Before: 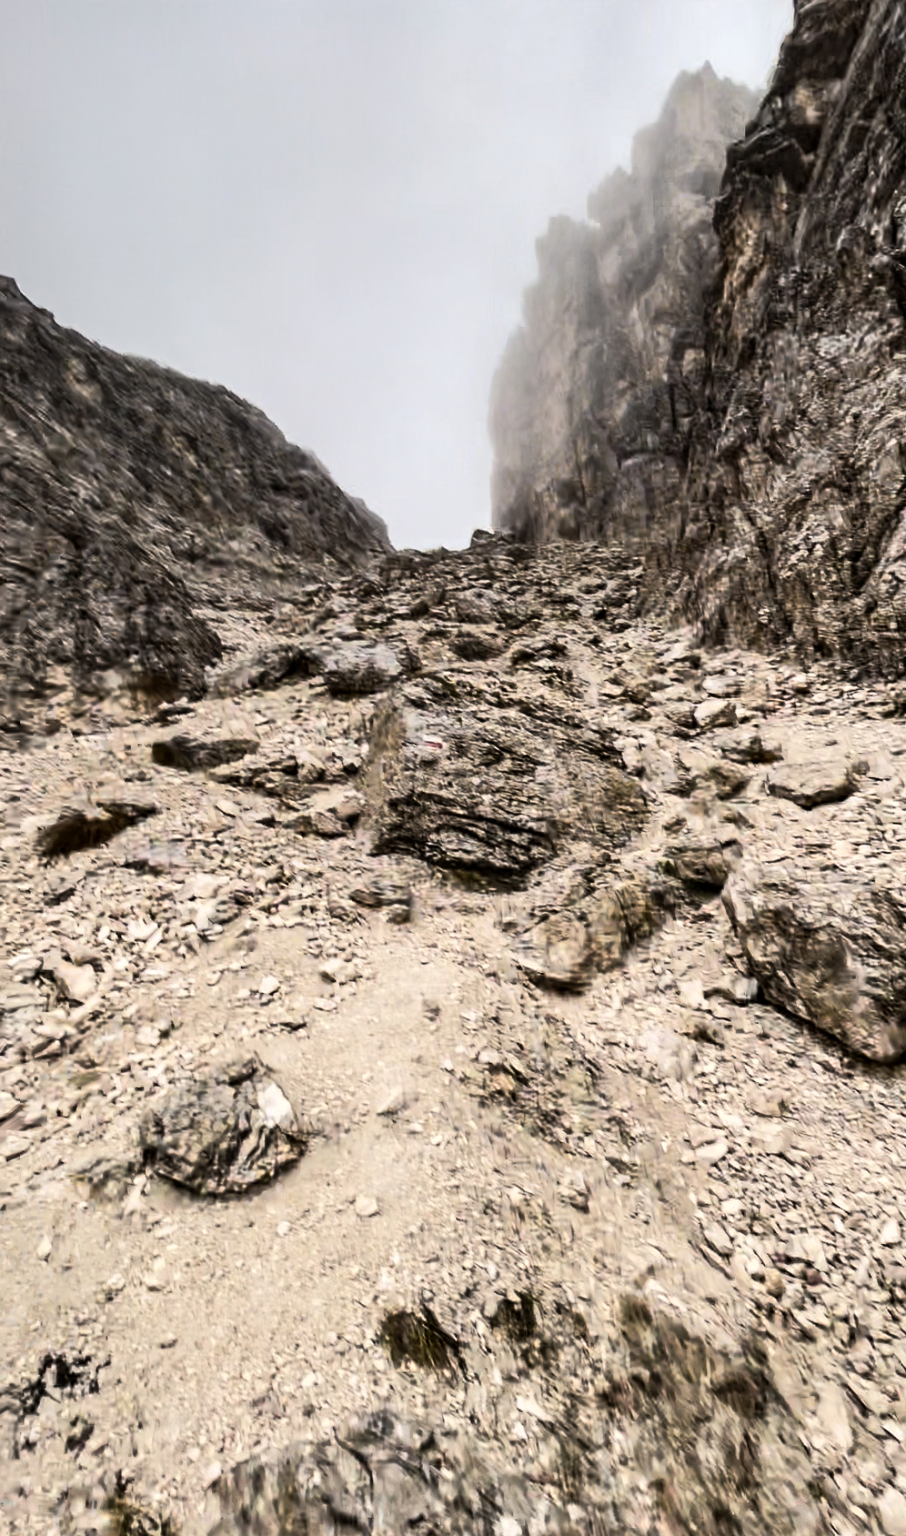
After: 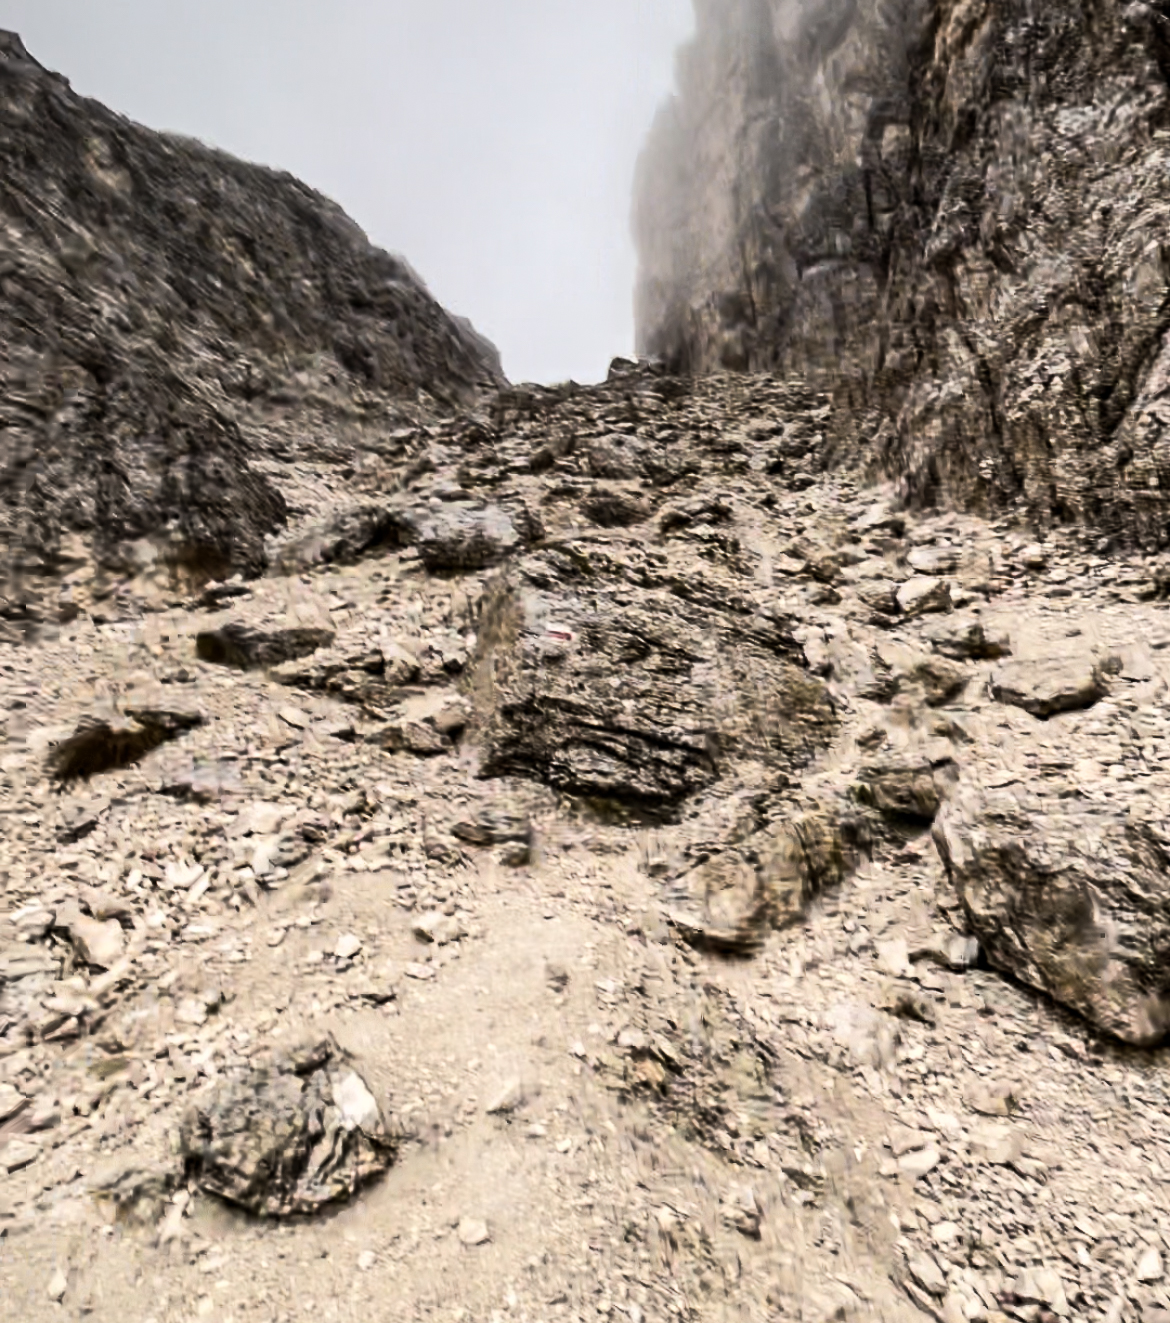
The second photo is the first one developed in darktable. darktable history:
crop: top 16.467%, bottom 16.776%
